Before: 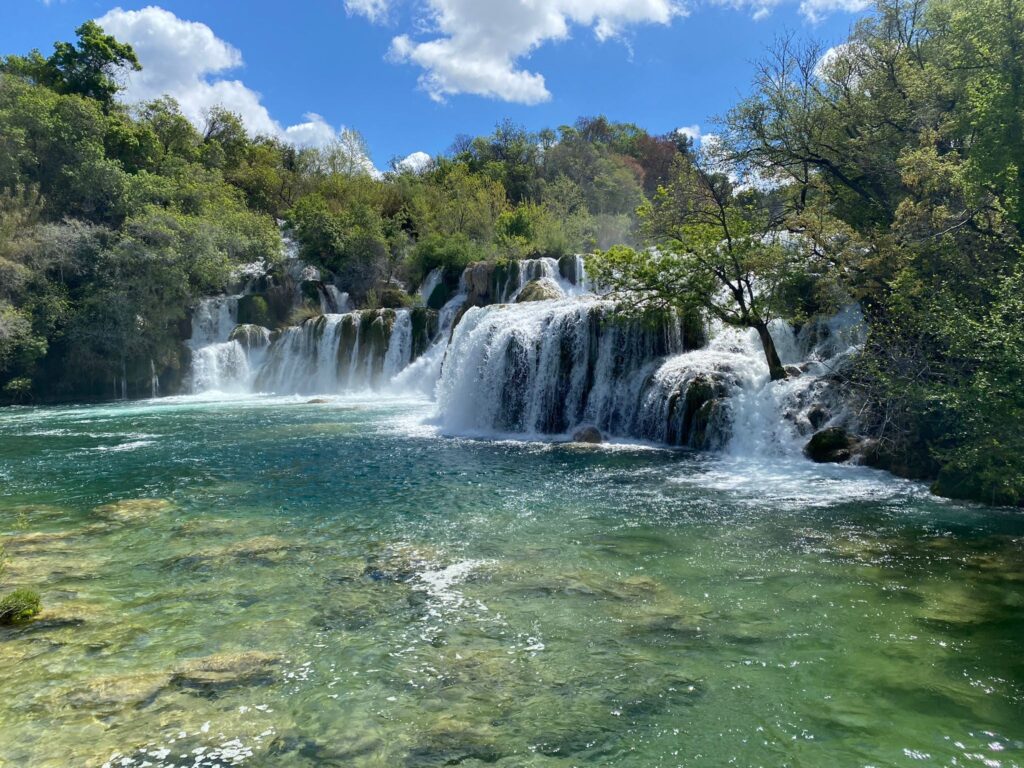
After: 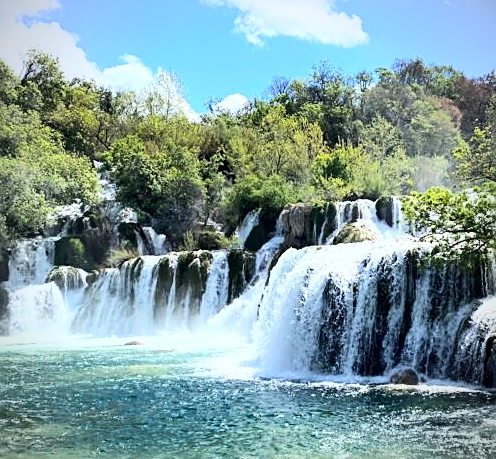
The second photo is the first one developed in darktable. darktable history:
vignetting: fall-off radius 61.24%
sharpen: on, module defaults
levels: black 0.018%
crop: left 17.924%, top 7.678%, right 32.673%, bottom 32.166%
base curve: curves: ch0 [(0, 0) (0.007, 0.004) (0.027, 0.03) (0.046, 0.07) (0.207, 0.54) (0.442, 0.872) (0.673, 0.972) (1, 1)]
